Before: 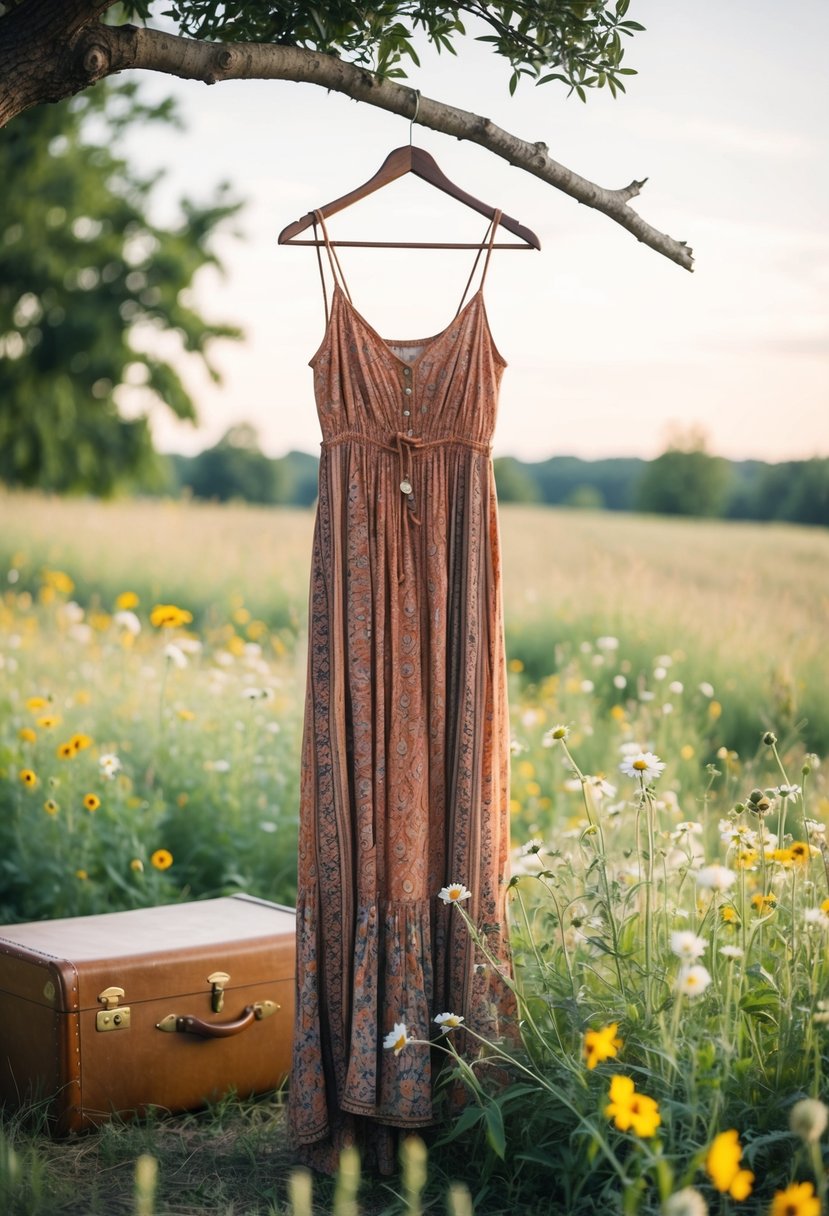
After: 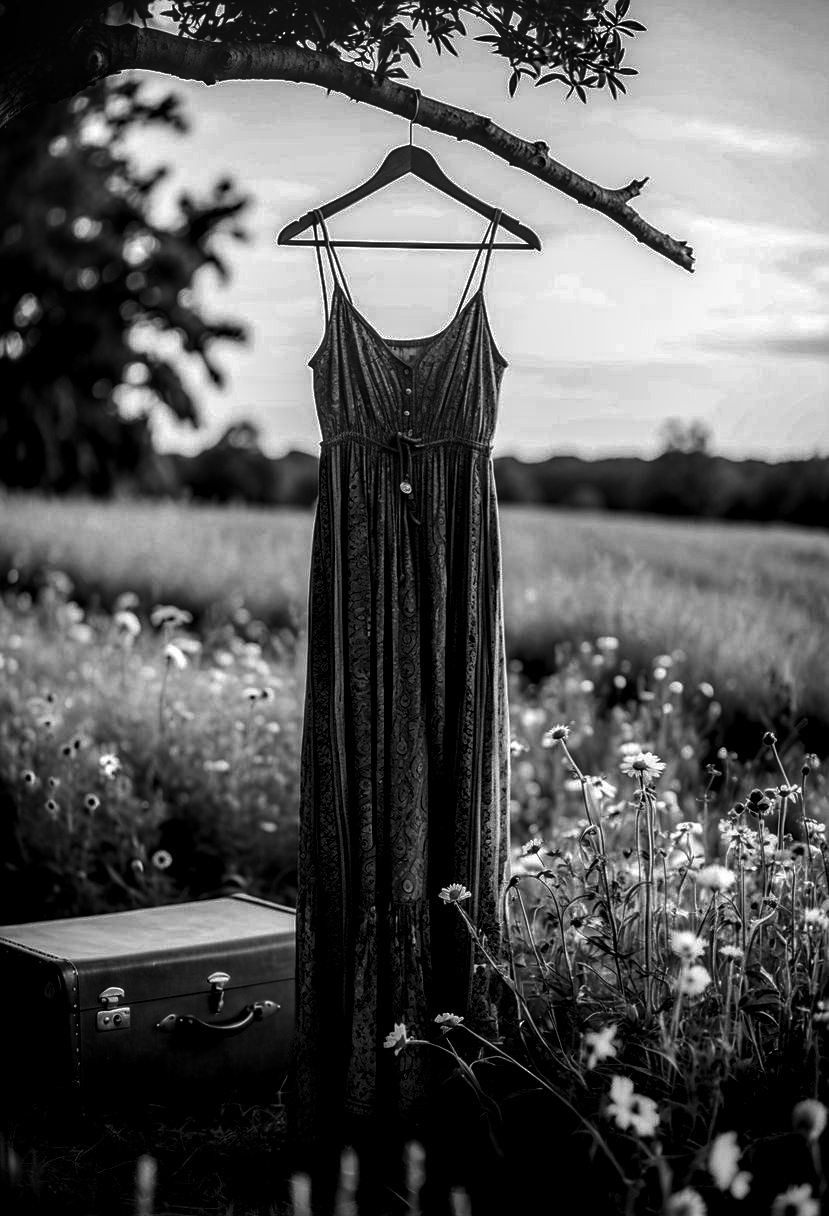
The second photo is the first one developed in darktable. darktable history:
sharpen: radius 1.864, amount 0.398, threshold 1.271
contrast brightness saturation: contrast 0.02, brightness -1, saturation -1
local contrast: highlights 0%, shadows 0%, detail 182%
